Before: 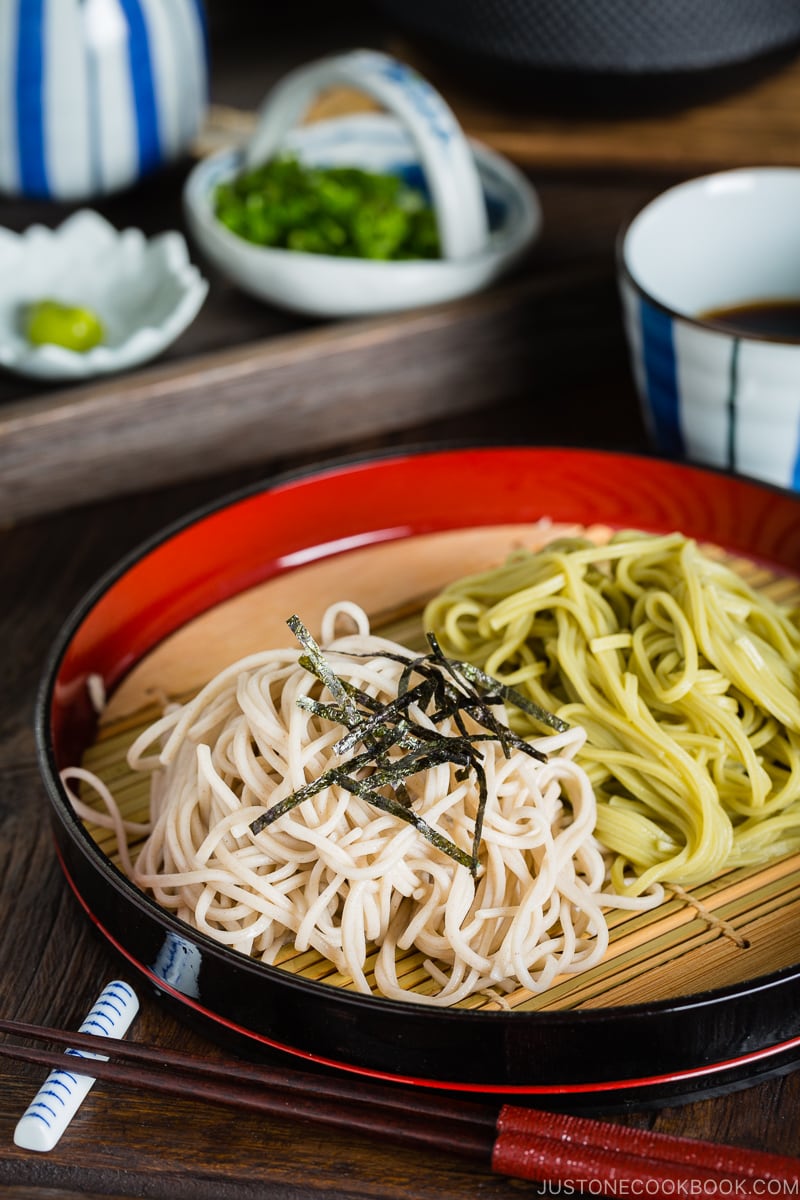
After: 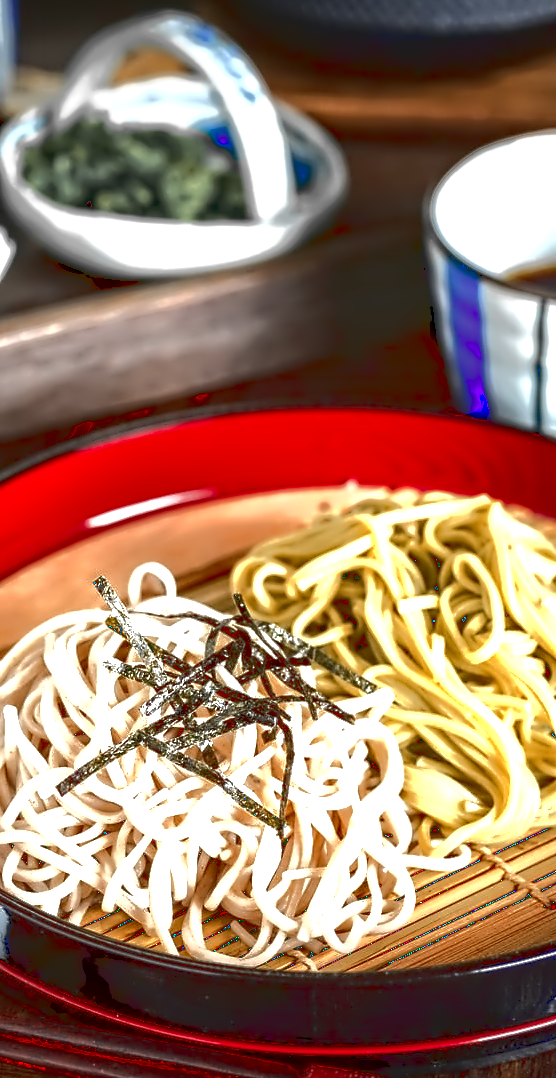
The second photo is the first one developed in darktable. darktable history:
crop and rotate: left 24.18%, top 3.313%, right 6.267%, bottom 6.792%
exposure: exposure 1.001 EV, compensate exposure bias true, compensate highlight preservation false
tone curve: curves: ch0 [(0, 0) (0.003, 0.149) (0.011, 0.152) (0.025, 0.154) (0.044, 0.164) (0.069, 0.179) (0.1, 0.194) (0.136, 0.211) (0.177, 0.232) (0.224, 0.258) (0.277, 0.289) (0.335, 0.326) (0.399, 0.371) (0.468, 0.438) (0.543, 0.504) (0.623, 0.569) (0.709, 0.642) (0.801, 0.716) (0.898, 0.775) (1, 1)], color space Lab, linked channels, preserve colors none
color zones: curves: ch0 [(0, 0.363) (0.128, 0.373) (0.25, 0.5) (0.402, 0.407) (0.521, 0.525) (0.63, 0.559) (0.729, 0.662) (0.867, 0.471)]; ch1 [(0, 0.515) (0.136, 0.618) (0.25, 0.5) (0.378, 0) (0.516, 0) (0.622, 0.593) (0.737, 0.819) (0.87, 0.593)]; ch2 [(0, 0.529) (0.128, 0.471) (0.282, 0.451) (0.386, 0.662) (0.516, 0.525) (0.633, 0.554) (0.75, 0.62) (0.875, 0.441)]
contrast equalizer: y [[0.5, 0.542, 0.583, 0.625, 0.667, 0.708], [0.5 ×6], [0.5 ×6], [0, 0.033, 0.067, 0.1, 0.133, 0.167], [0, 0.05, 0.1, 0.15, 0.2, 0.25]]
vignetting: fall-off radius 99.85%, brightness -0.571, saturation -0.002, width/height ratio 1.341
local contrast: highlights 94%, shadows 89%, detail 160%, midtone range 0.2
